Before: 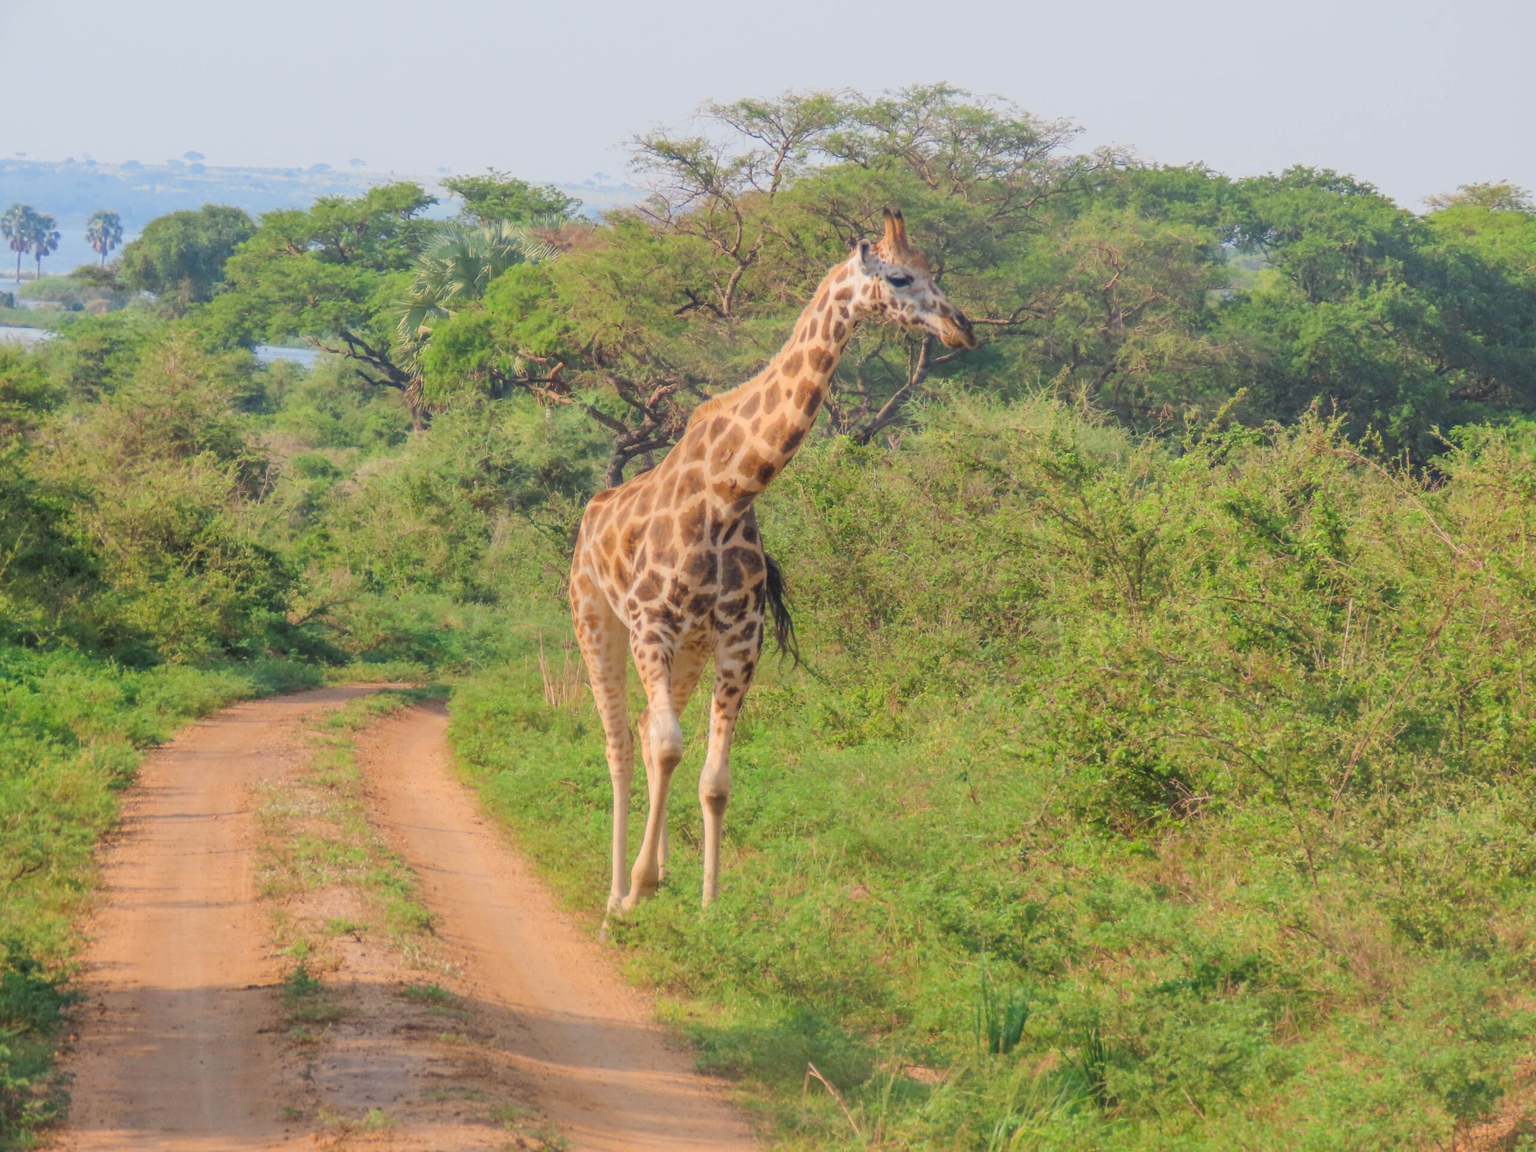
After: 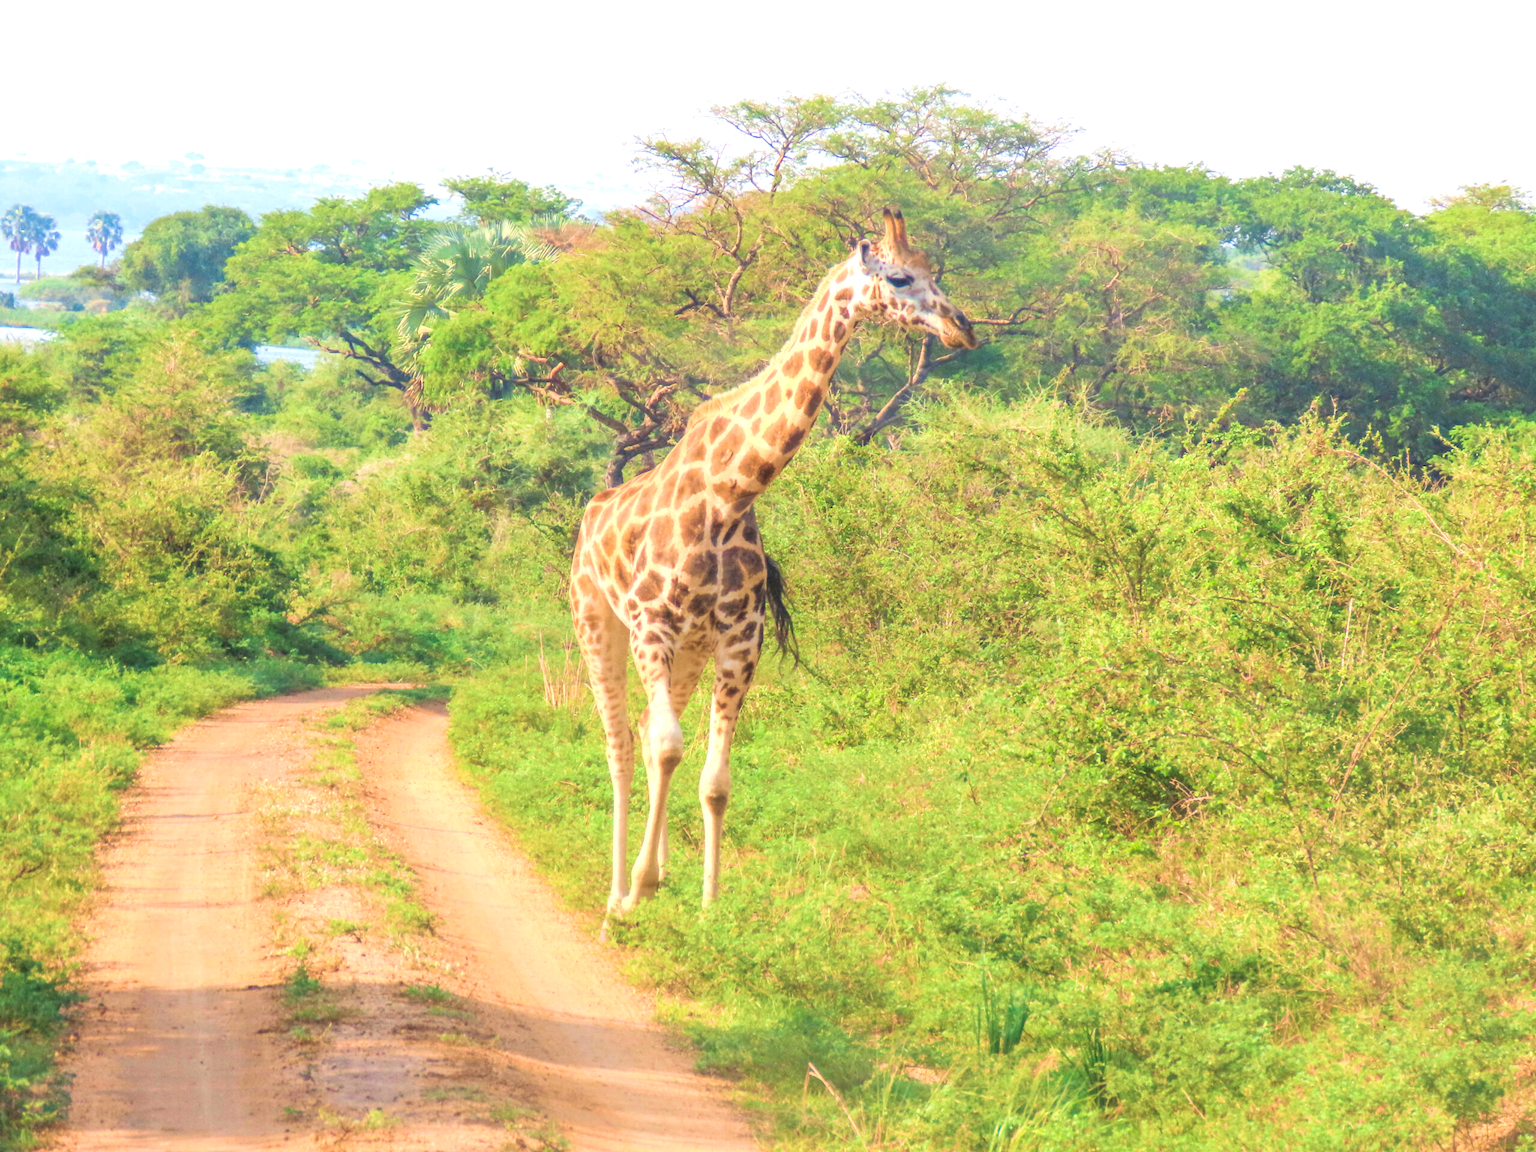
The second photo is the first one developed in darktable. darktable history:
velvia: strength 45%
exposure: black level correction 0, exposure 0.877 EV, compensate exposure bias true, compensate highlight preservation false
white balance: red 1, blue 1
